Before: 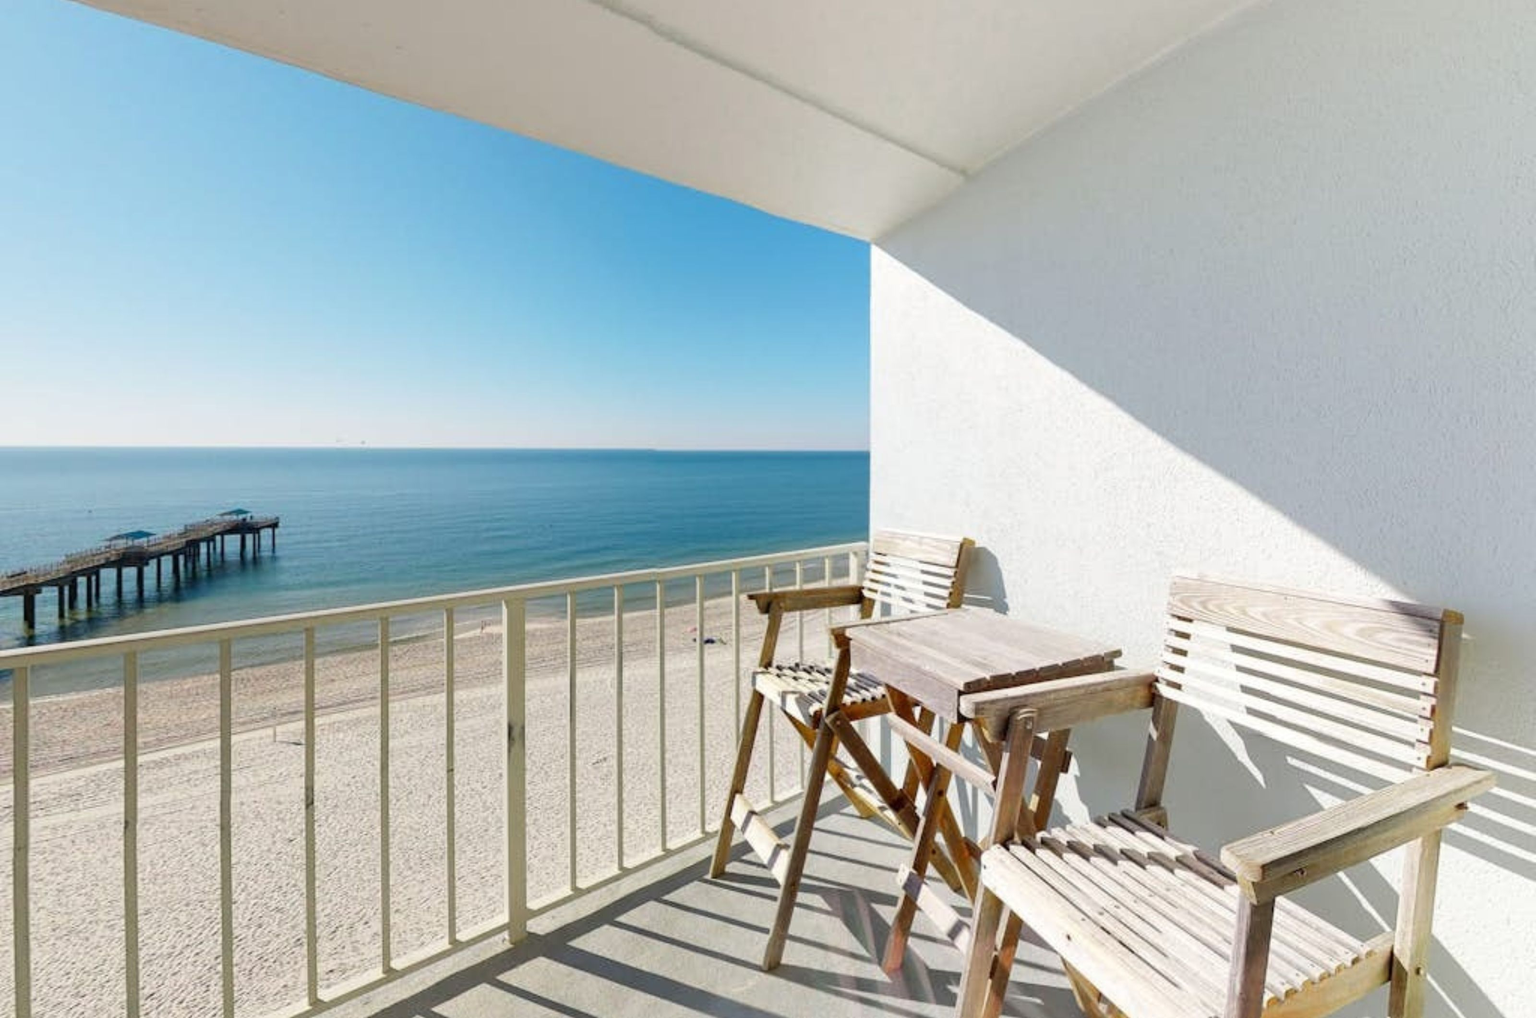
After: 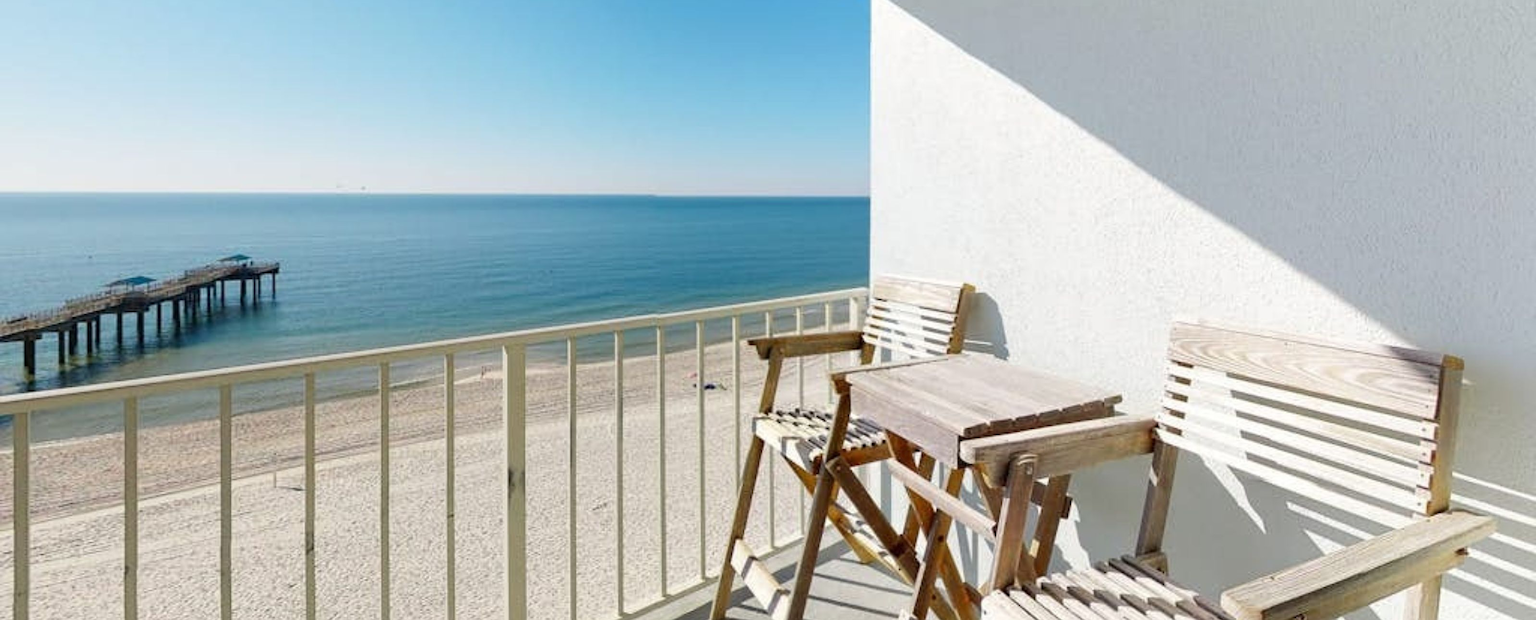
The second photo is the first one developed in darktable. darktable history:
sharpen: amount 0.213
crop and rotate: top 25.012%, bottom 14.011%
